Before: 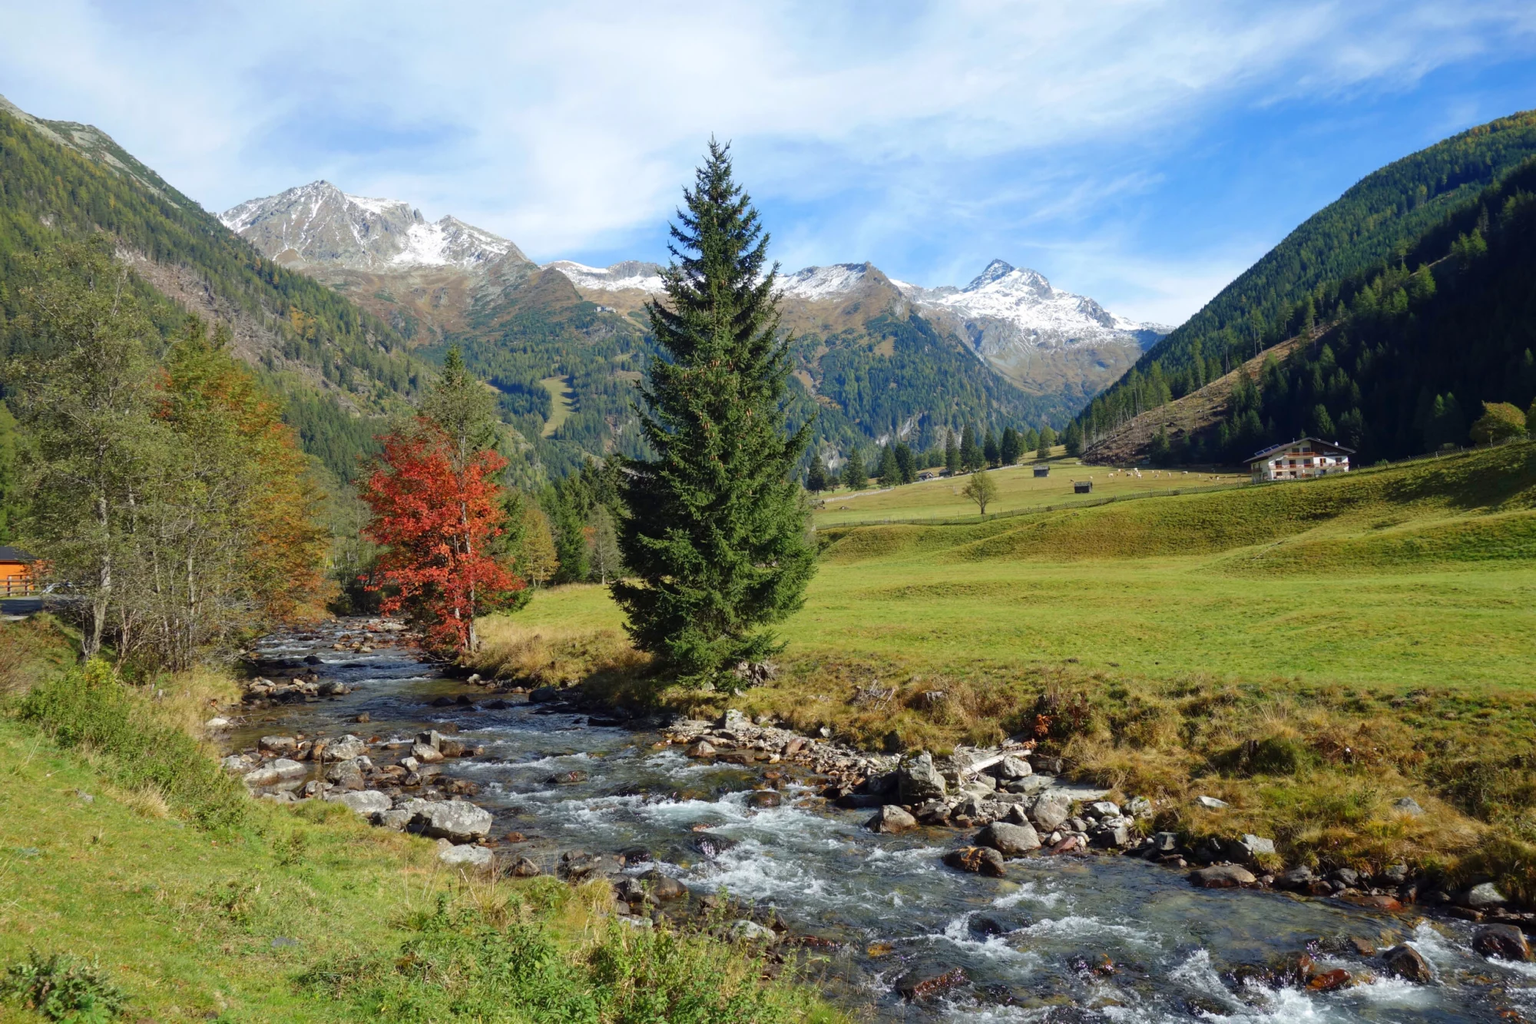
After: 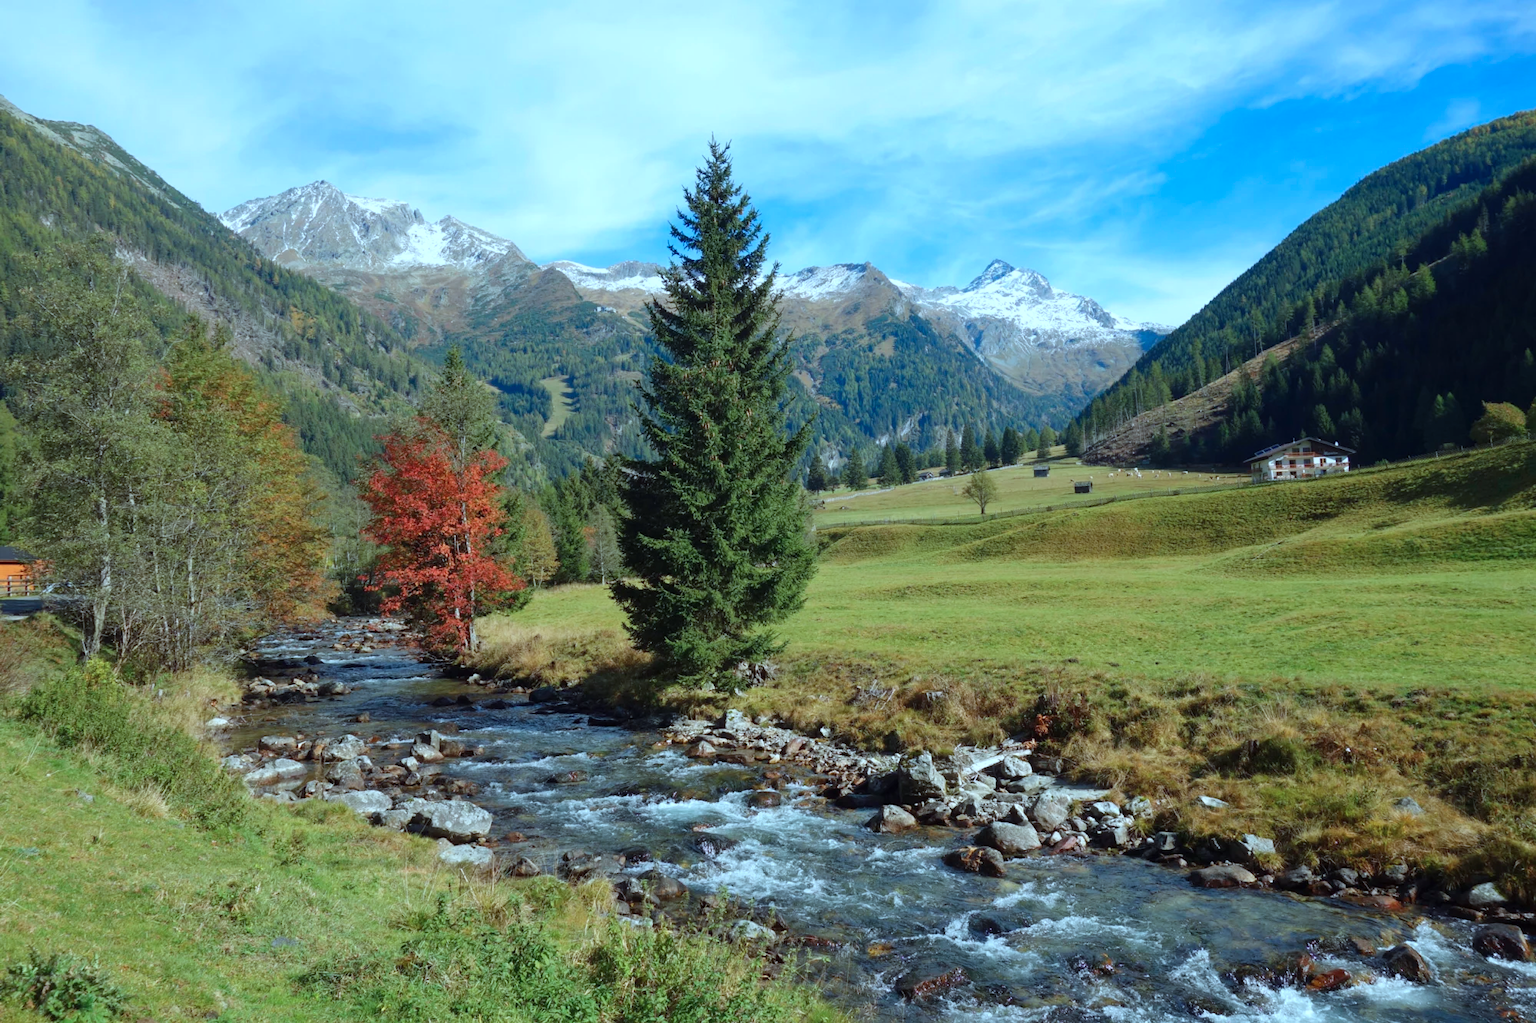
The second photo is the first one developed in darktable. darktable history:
color correction: highlights a* -10.69, highlights b* -18.74
